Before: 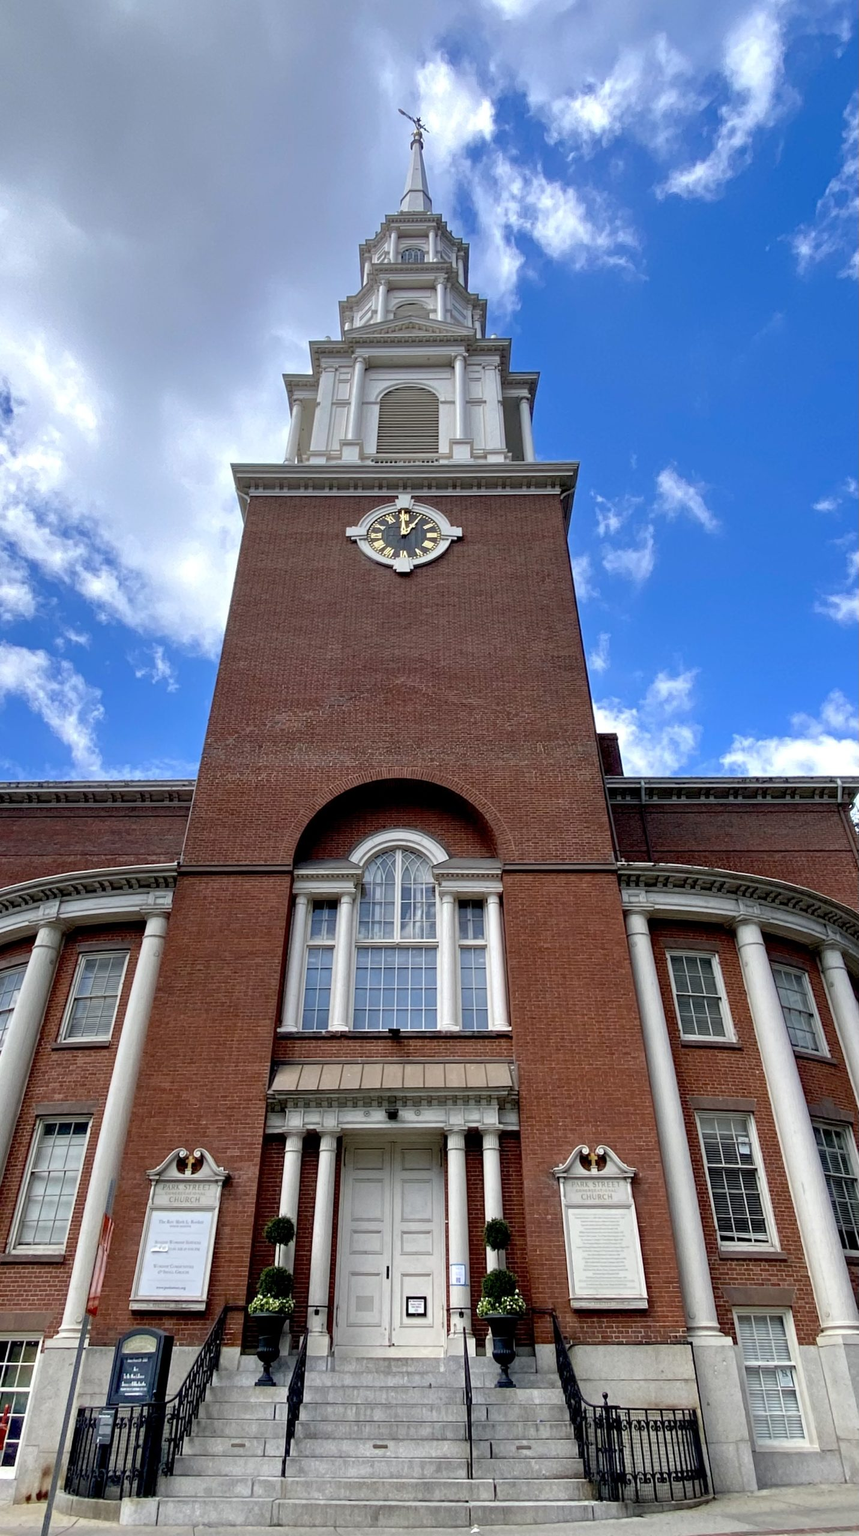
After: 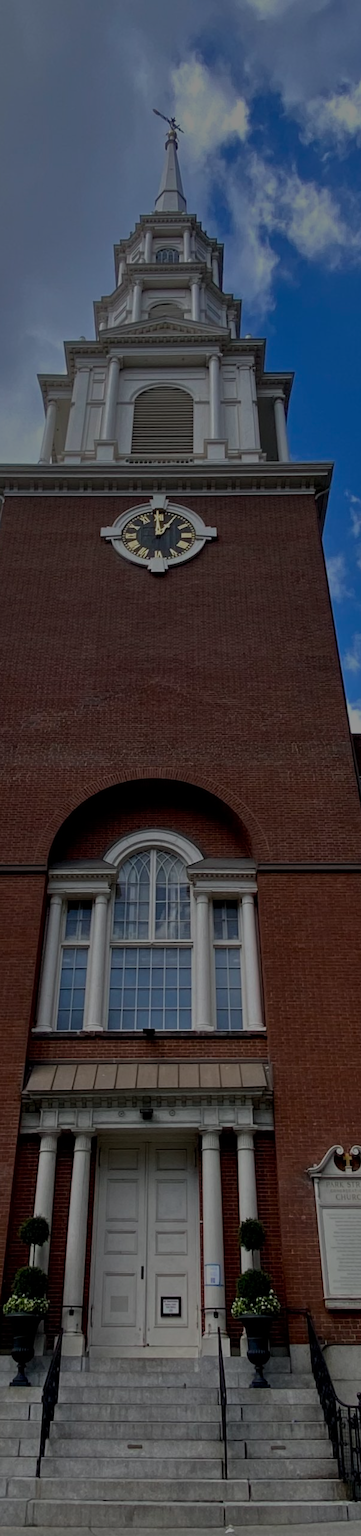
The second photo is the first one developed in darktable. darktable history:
crop: left 28.583%, right 29.231%
tone equalizer: -8 EV -2 EV, -7 EV -2 EV, -6 EV -2 EV, -5 EV -2 EV, -4 EV -2 EV, -3 EV -2 EV, -2 EV -2 EV, -1 EV -1.63 EV, +0 EV -2 EV
